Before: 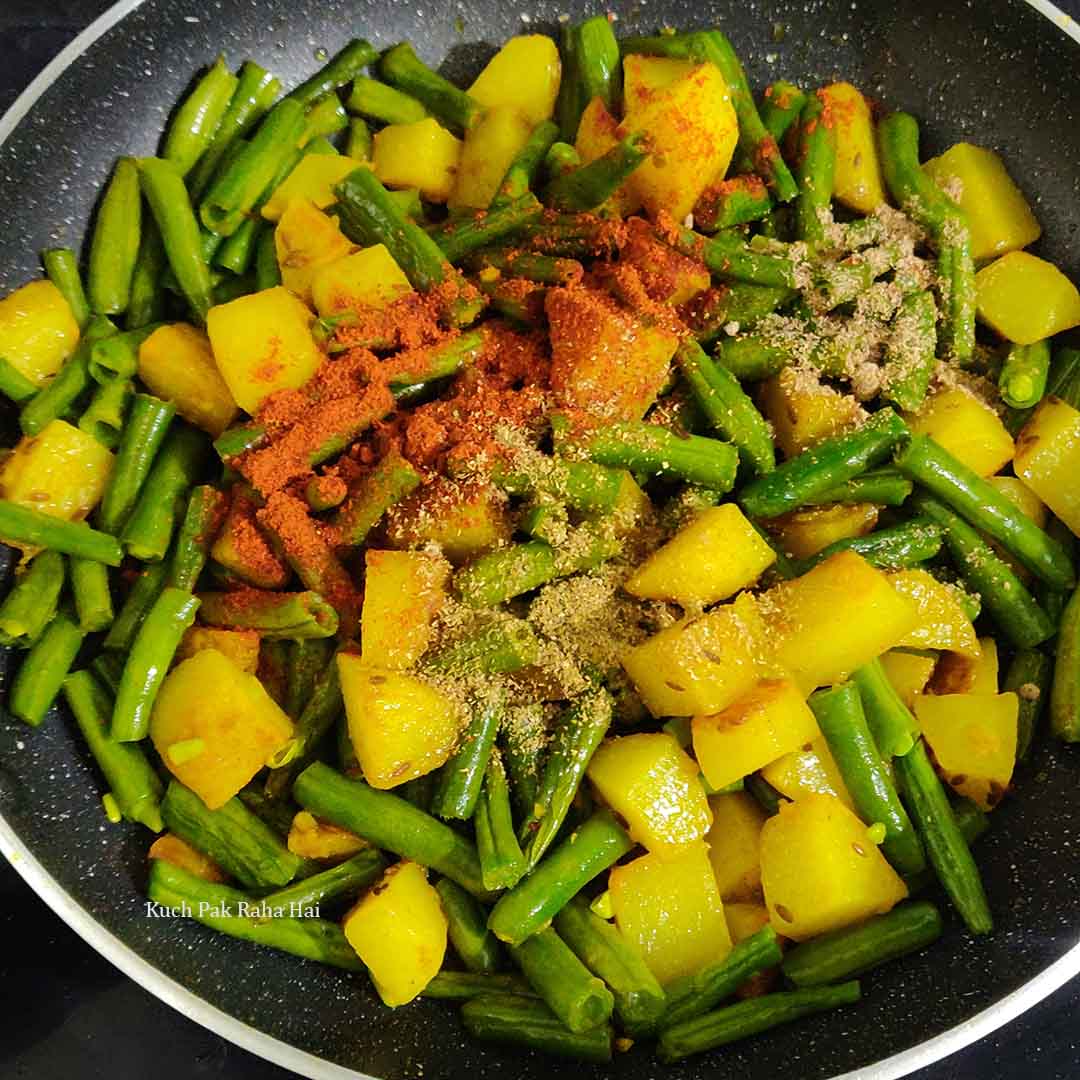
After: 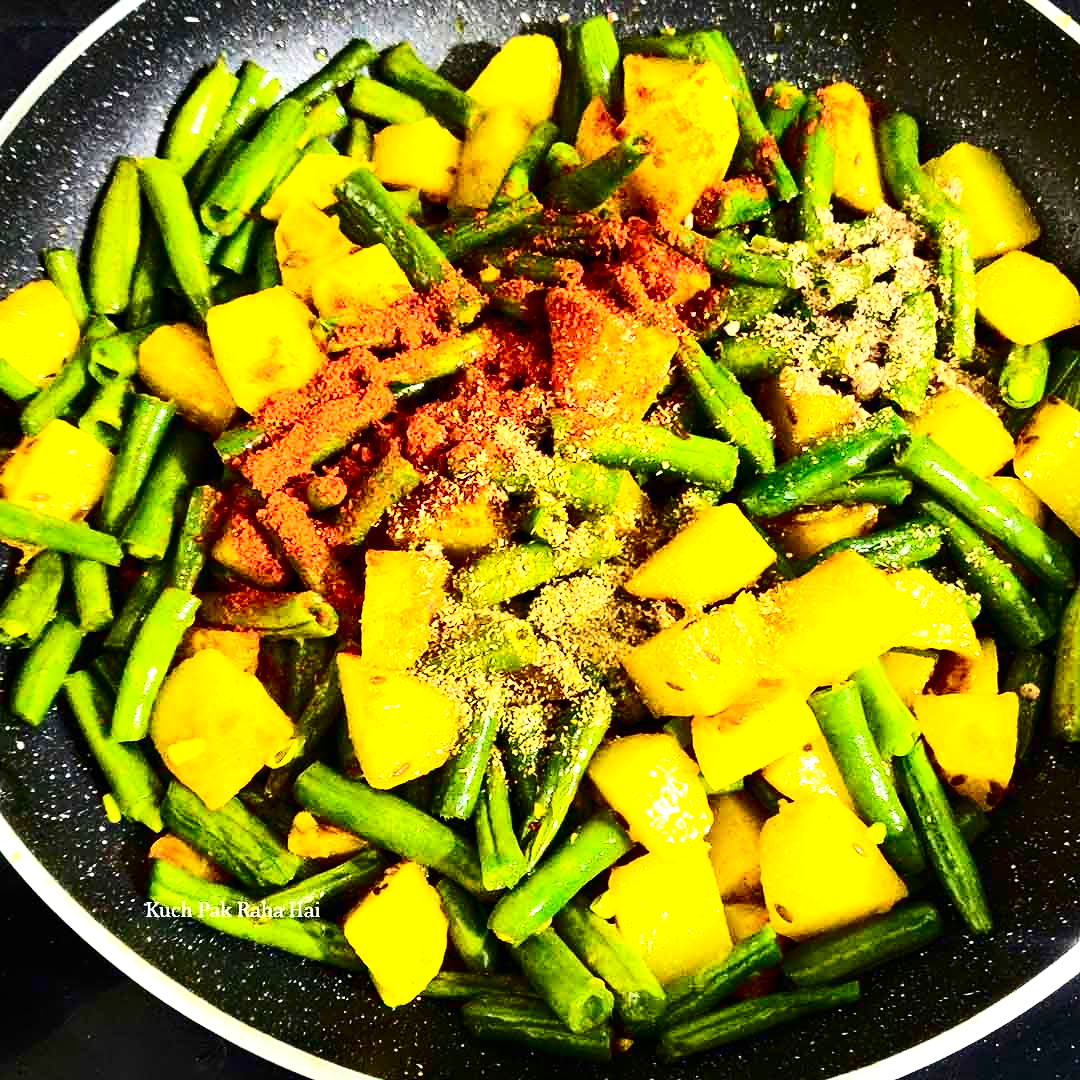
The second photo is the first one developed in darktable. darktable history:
contrast equalizer: octaves 7, y [[0.502, 0.505, 0.512, 0.529, 0.564, 0.588], [0.5 ×6], [0.502, 0.505, 0.512, 0.529, 0.564, 0.588], [0, 0.001, 0.001, 0.004, 0.008, 0.011], [0, 0.001, 0.001, 0.004, 0.008, 0.011]]
contrast brightness saturation: contrast 0.339, brightness -0.085, saturation 0.167
exposure: black level correction 0, exposure 1.001 EV, compensate highlight preservation false
